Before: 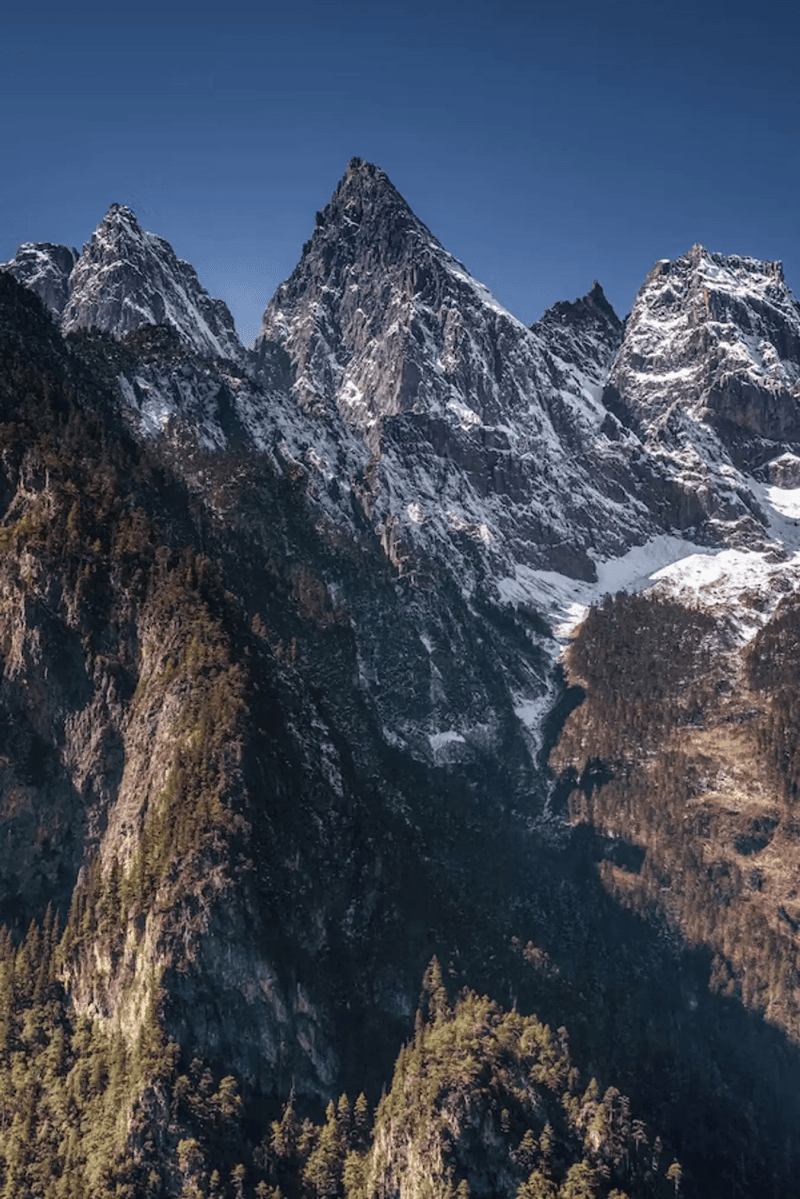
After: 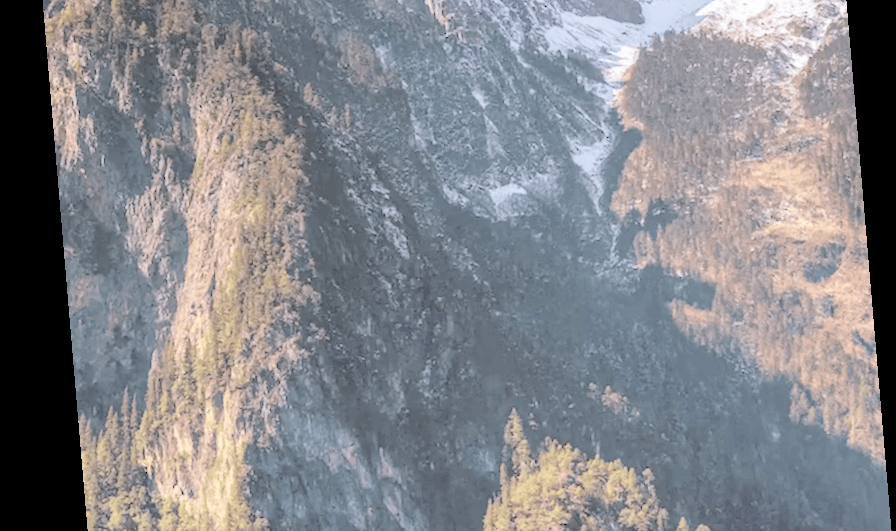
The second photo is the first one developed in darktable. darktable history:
rotate and perspective: rotation -4.86°, automatic cropping off
exposure: compensate highlight preservation false
contrast brightness saturation: brightness 1
crop: top 45.551%, bottom 12.262%
